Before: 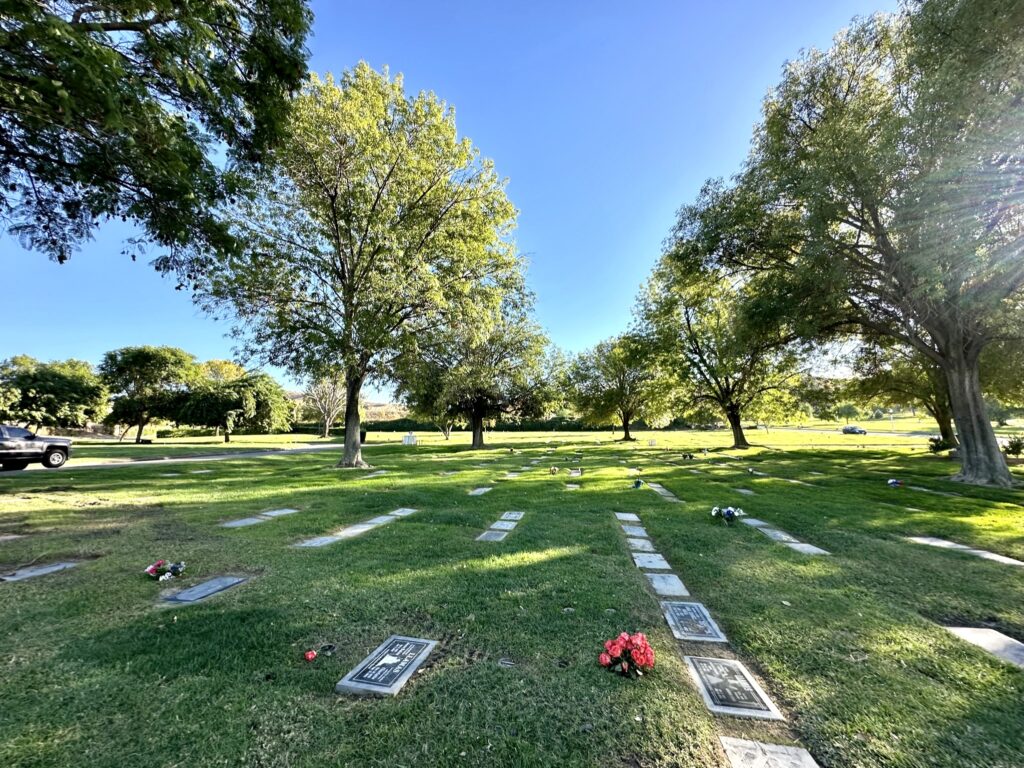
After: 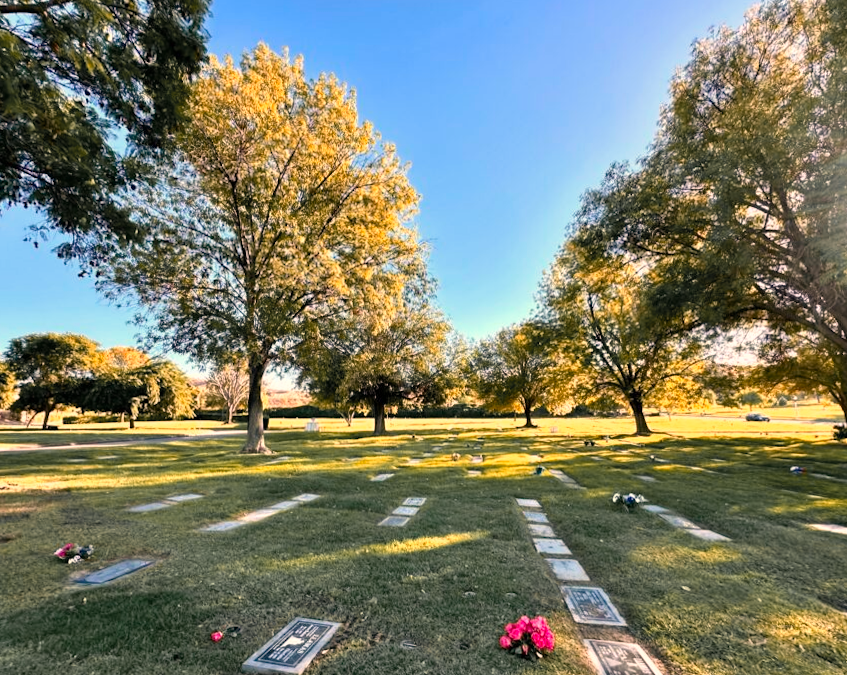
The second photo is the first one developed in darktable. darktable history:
color zones: curves: ch1 [(0.263, 0.53) (0.376, 0.287) (0.487, 0.512) (0.748, 0.547) (1, 0.513)]; ch2 [(0.262, 0.45) (0.751, 0.477)], mix 31.98%
rotate and perspective: lens shift (vertical) 0.048, lens shift (horizontal) -0.024, automatic cropping off
crop: left 9.929%, top 3.475%, right 9.188%, bottom 9.529%
white balance: red 1.127, blue 0.943
